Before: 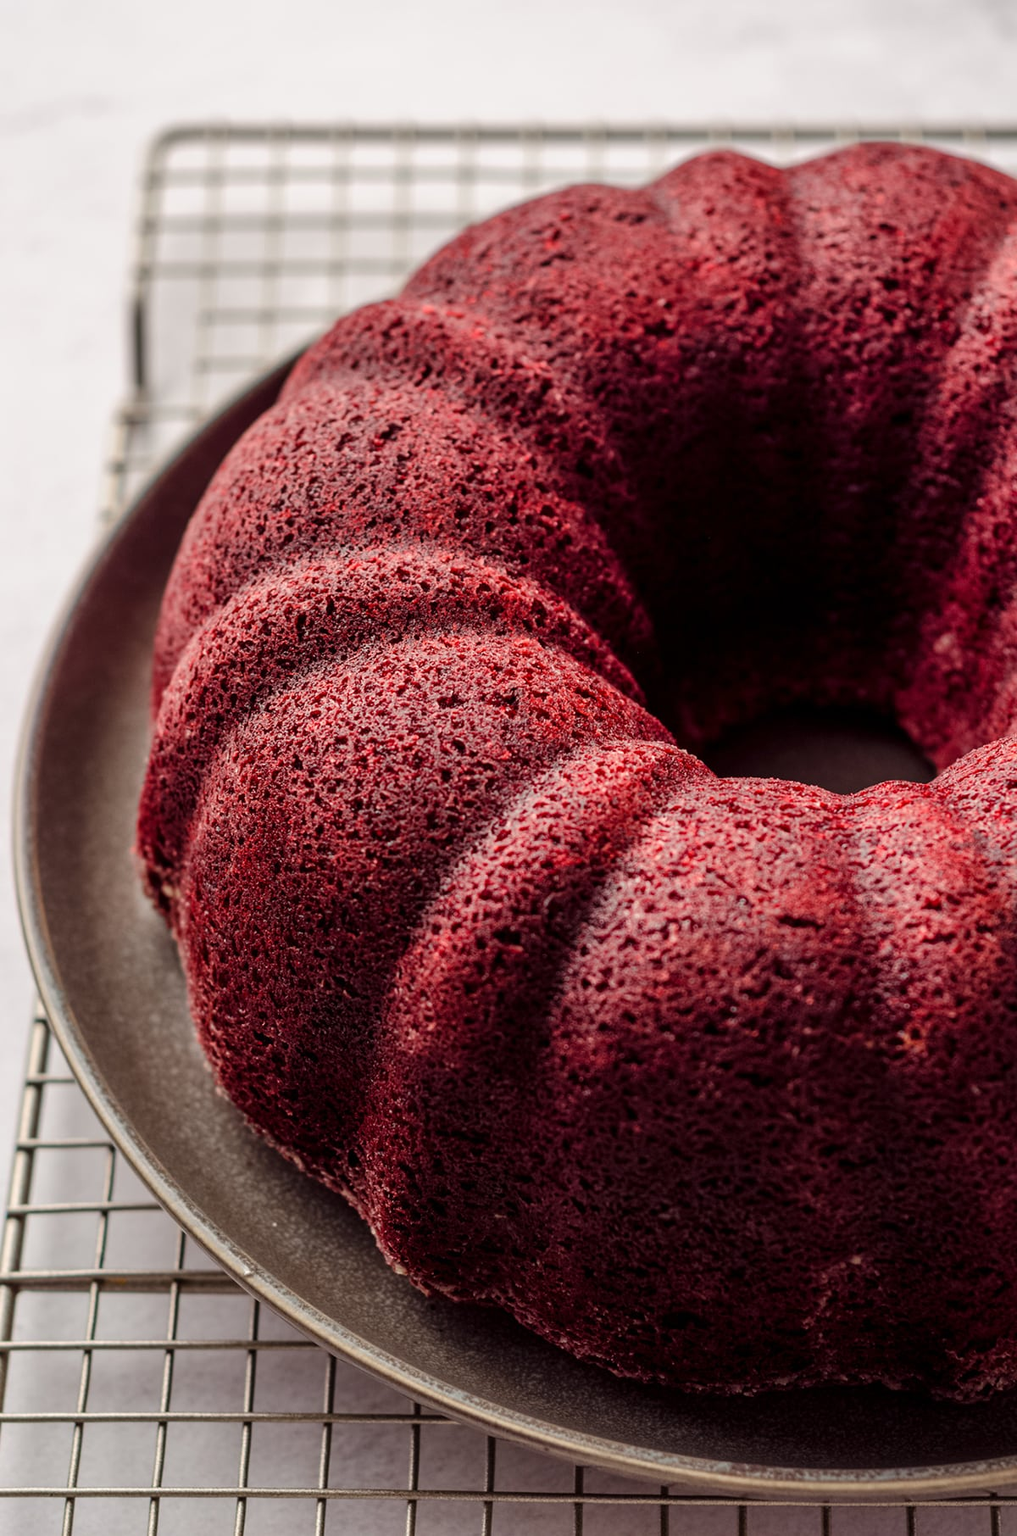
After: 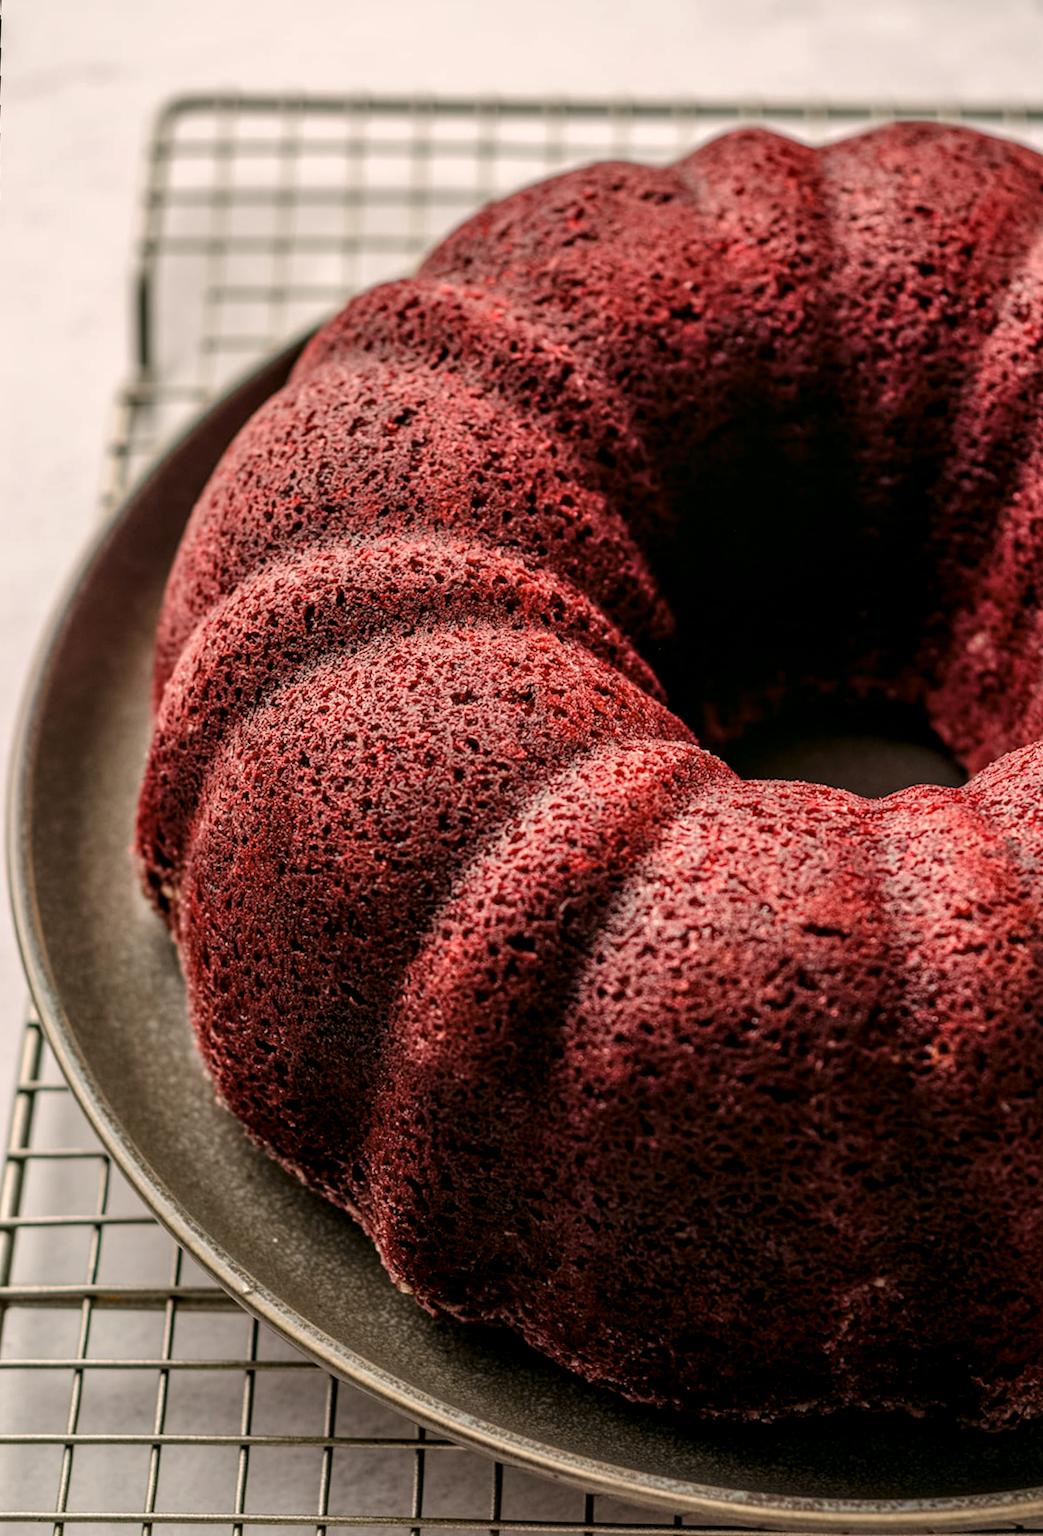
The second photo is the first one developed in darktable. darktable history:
local contrast: detail 130%
rotate and perspective: rotation -1.77°, lens shift (horizontal) 0.004, automatic cropping off
color correction: highlights a* 4.02, highlights b* 4.98, shadows a* -7.55, shadows b* 4.98
crop and rotate: angle -2.38°
exposure: compensate highlight preservation false
